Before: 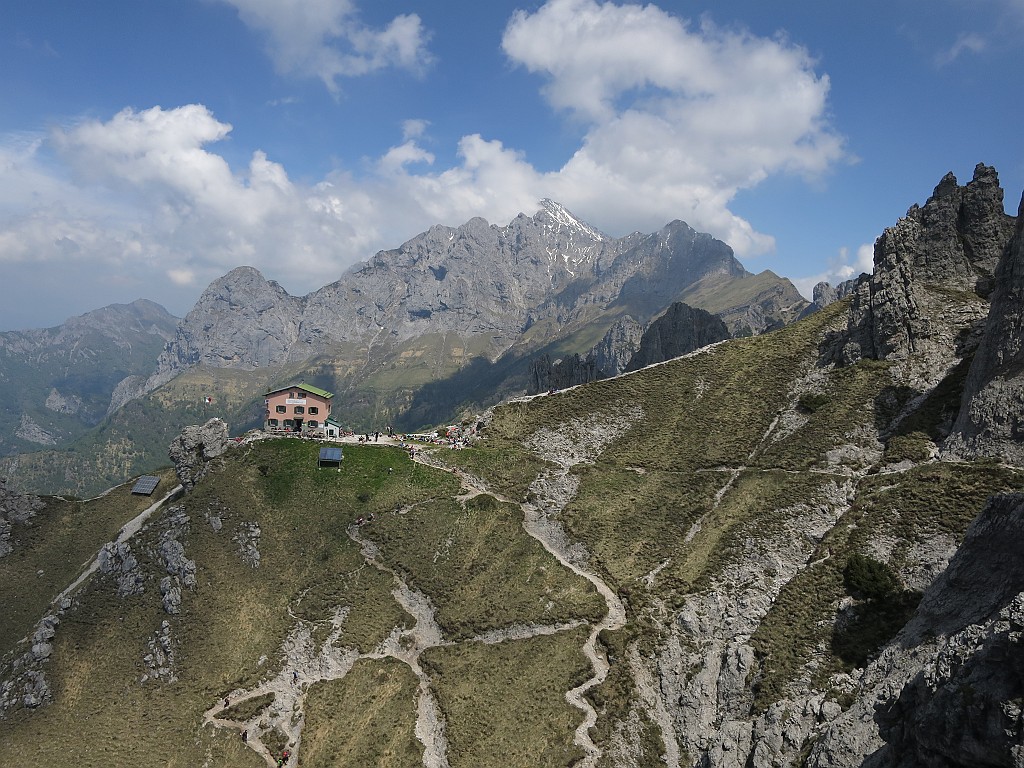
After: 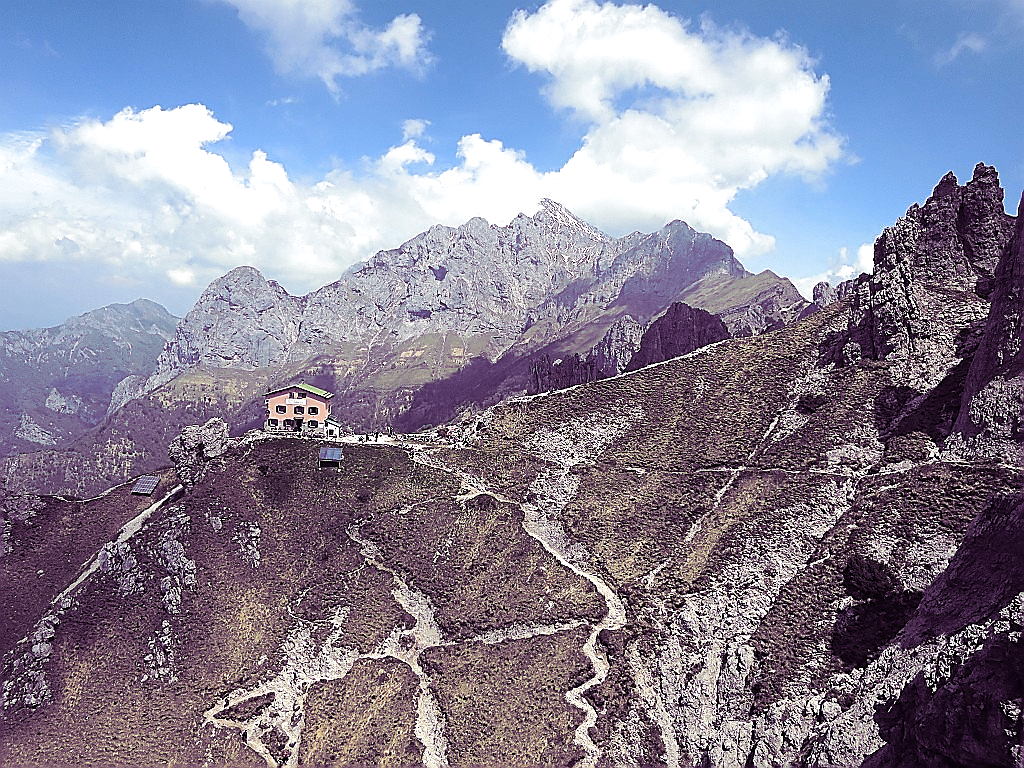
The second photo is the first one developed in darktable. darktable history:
exposure: black level correction 0, exposure 0.5 EV, compensate exposure bias true, compensate highlight preservation false
split-toning: shadows › hue 277.2°, shadows › saturation 0.74
tone equalizer: -8 EV -0.417 EV, -7 EV -0.389 EV, -6 EV -0.333 EV, -5 EV -0.222 EV, -3 EV 0.222 EV, -2 EV 0.333 EV, -1 EV 0.389 EV, +0 EV 0.417 EV, edges refinement/feathering 500, mask exposure compensation -1.57 EV, preserve details no
sharpen: radius 1.4, amount 1.25, threshold 0.7
